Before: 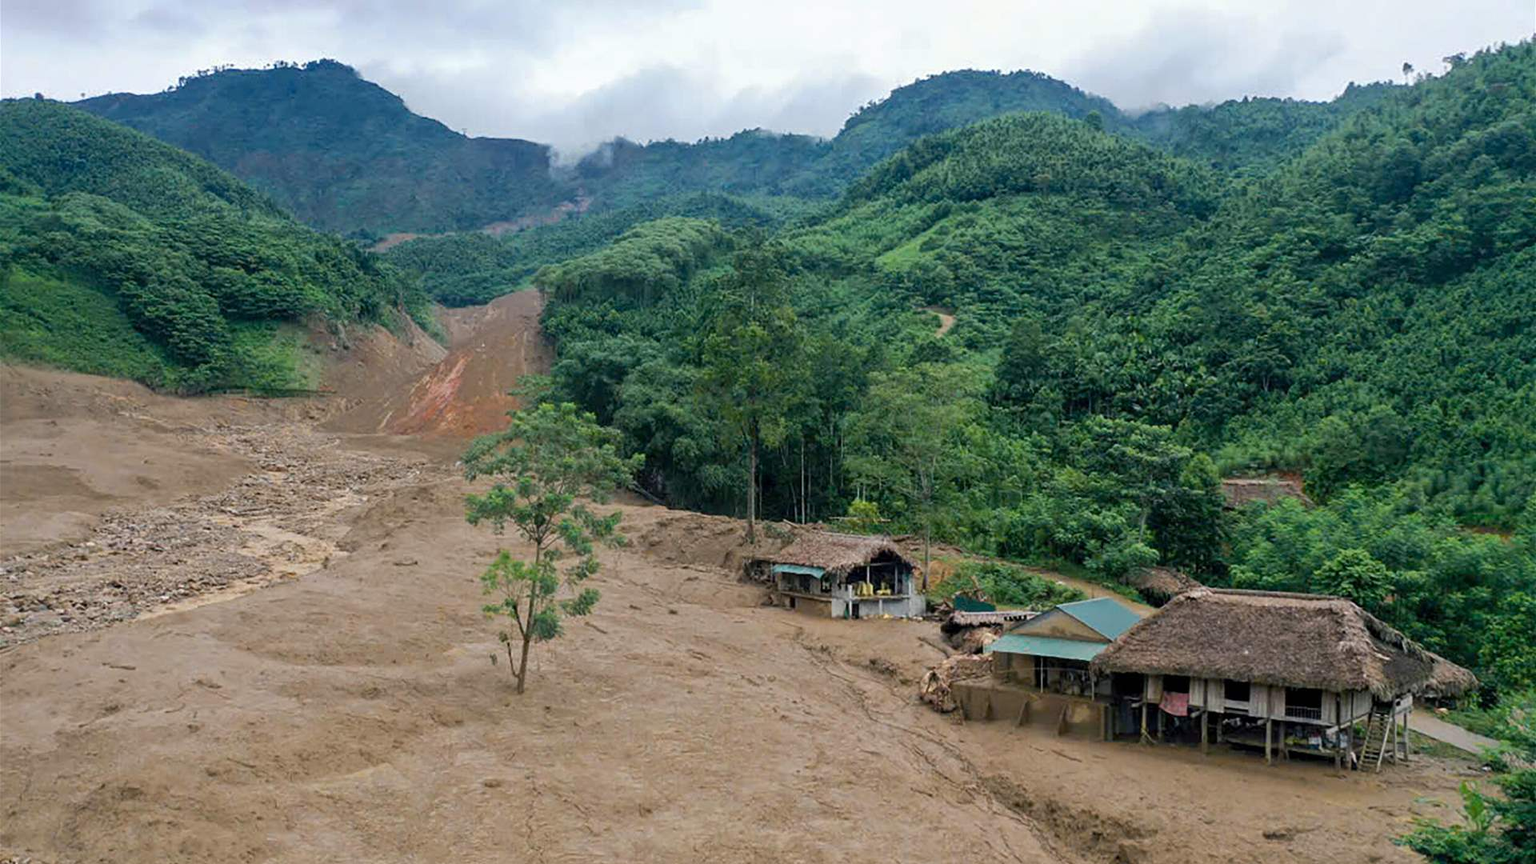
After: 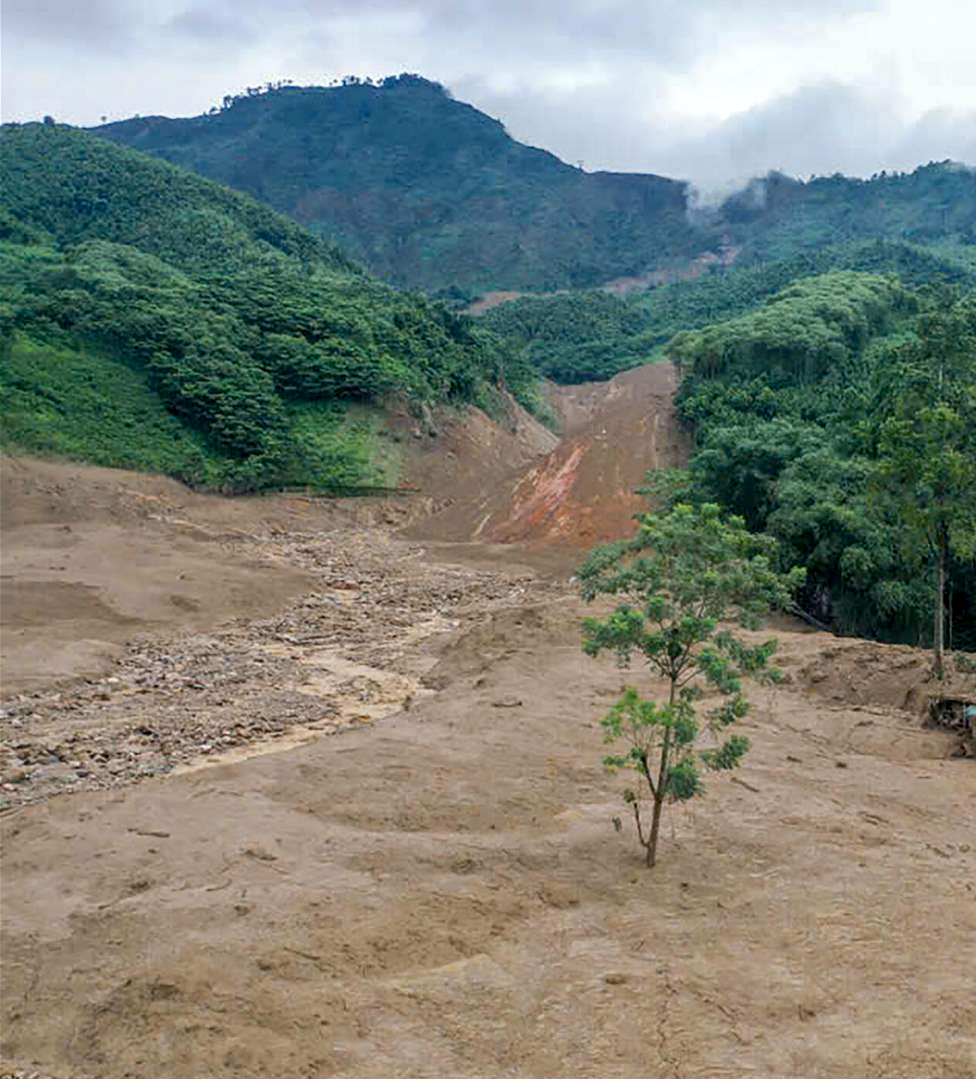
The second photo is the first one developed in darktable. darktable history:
local contrast: on, module defaults
crop and rotate: left 0.017%, top 0%, right 49.142%
